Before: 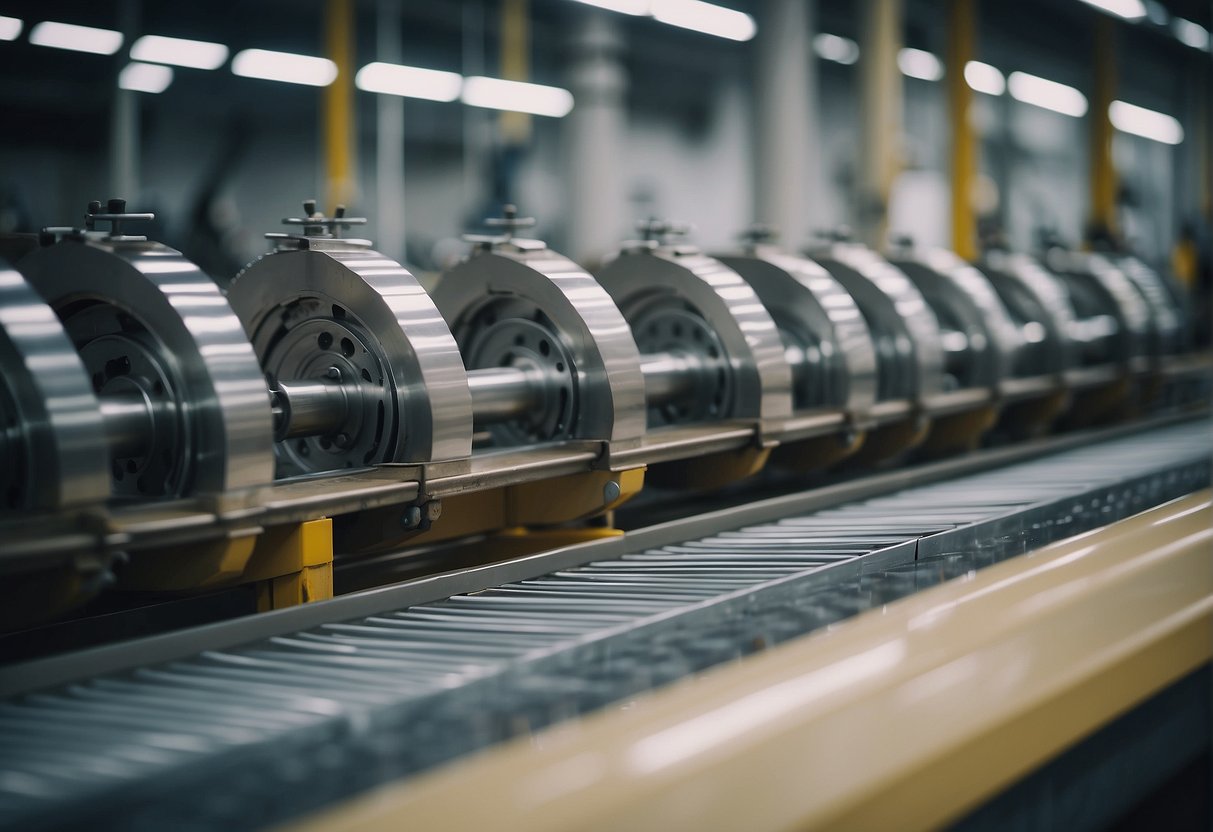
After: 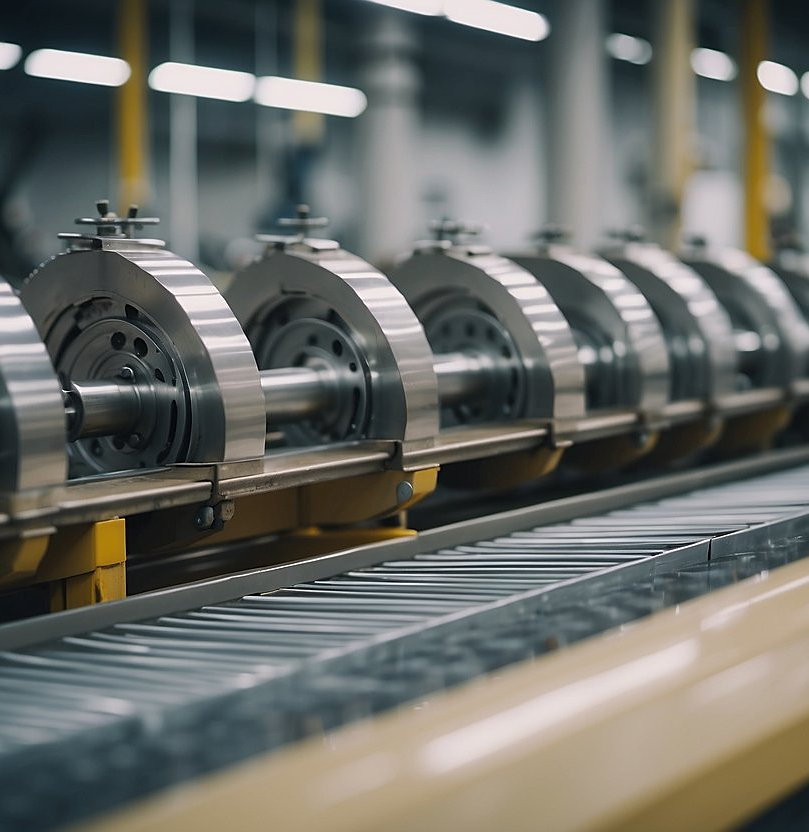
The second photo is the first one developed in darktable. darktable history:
sharpen: radius 1.911, amount 0.409, threshold 1.289
crop: left 17.103%, right 16.15%
